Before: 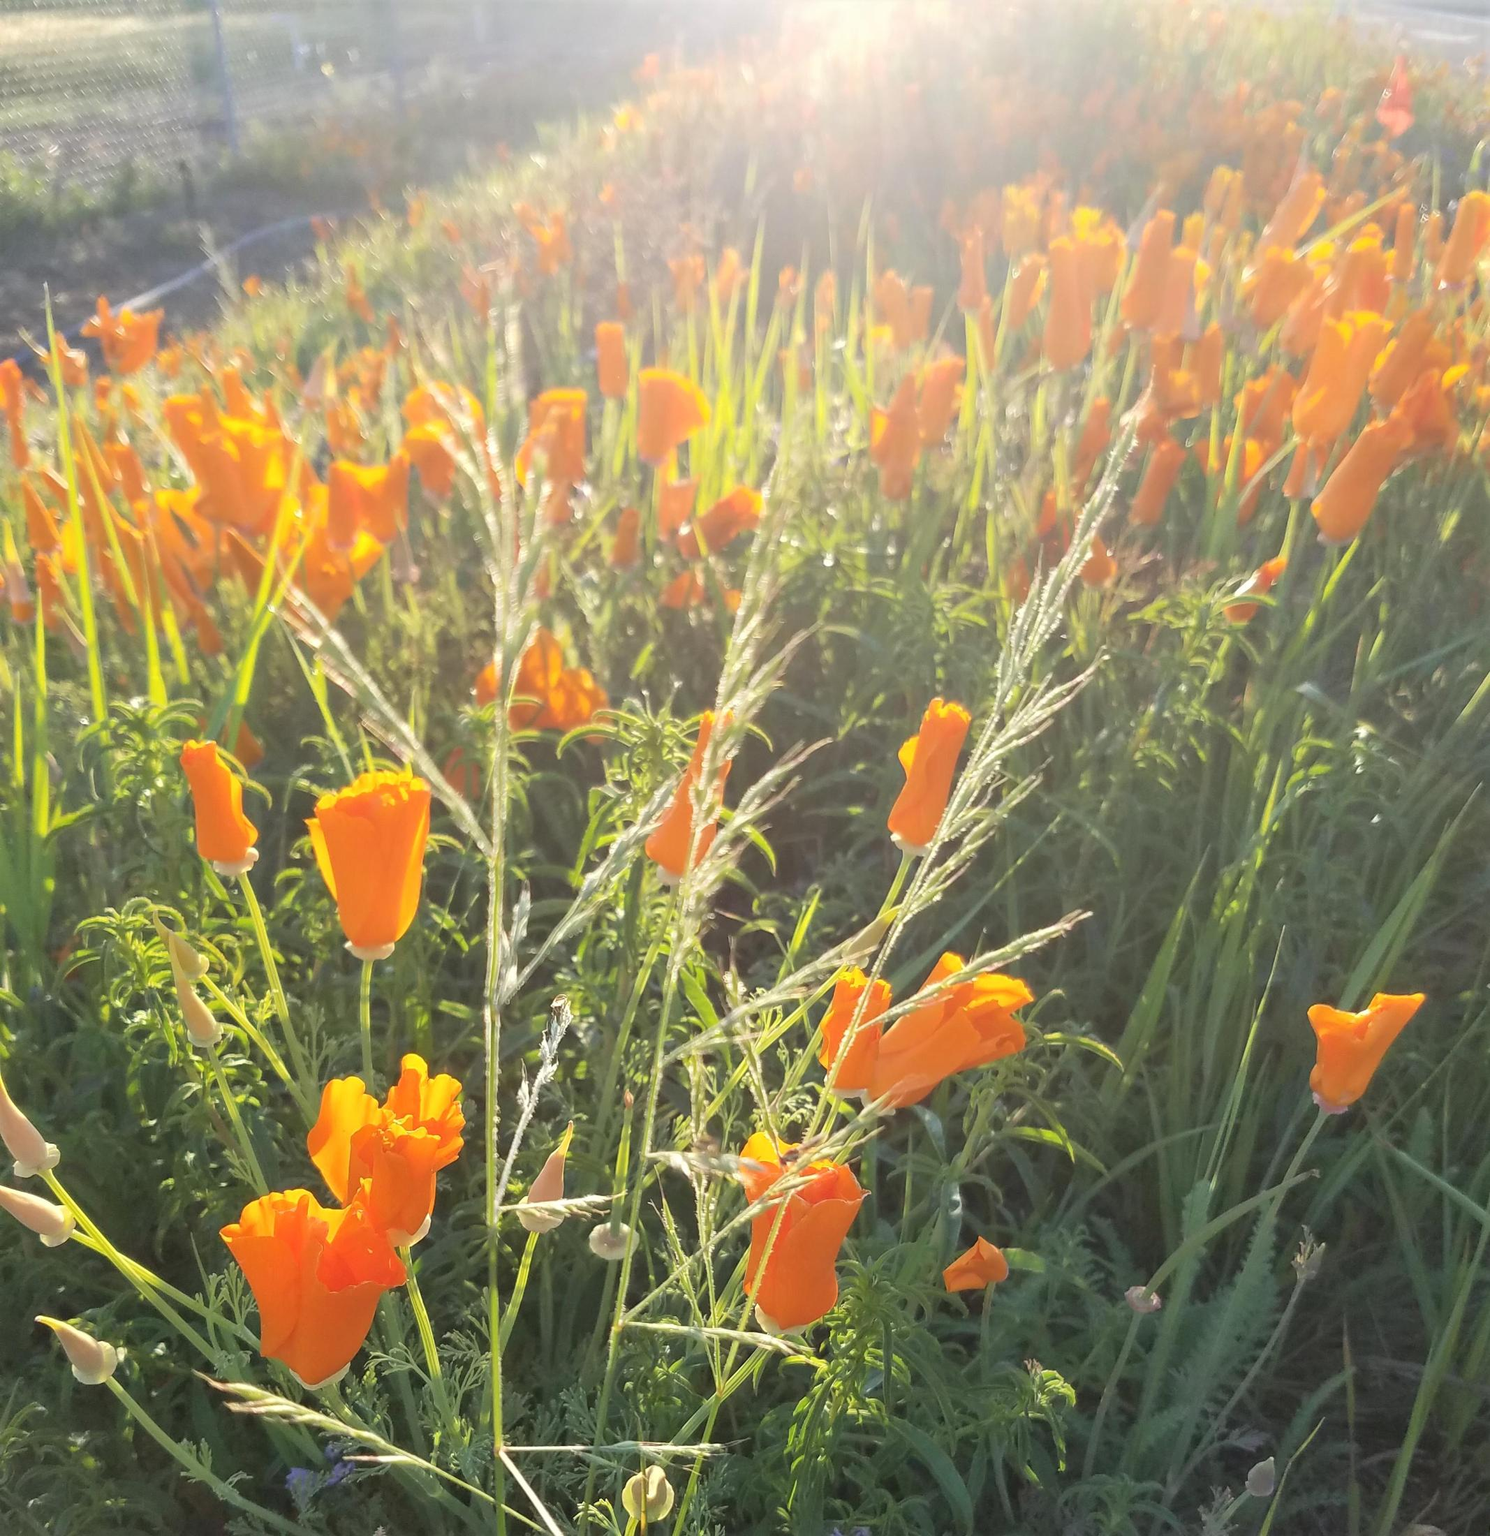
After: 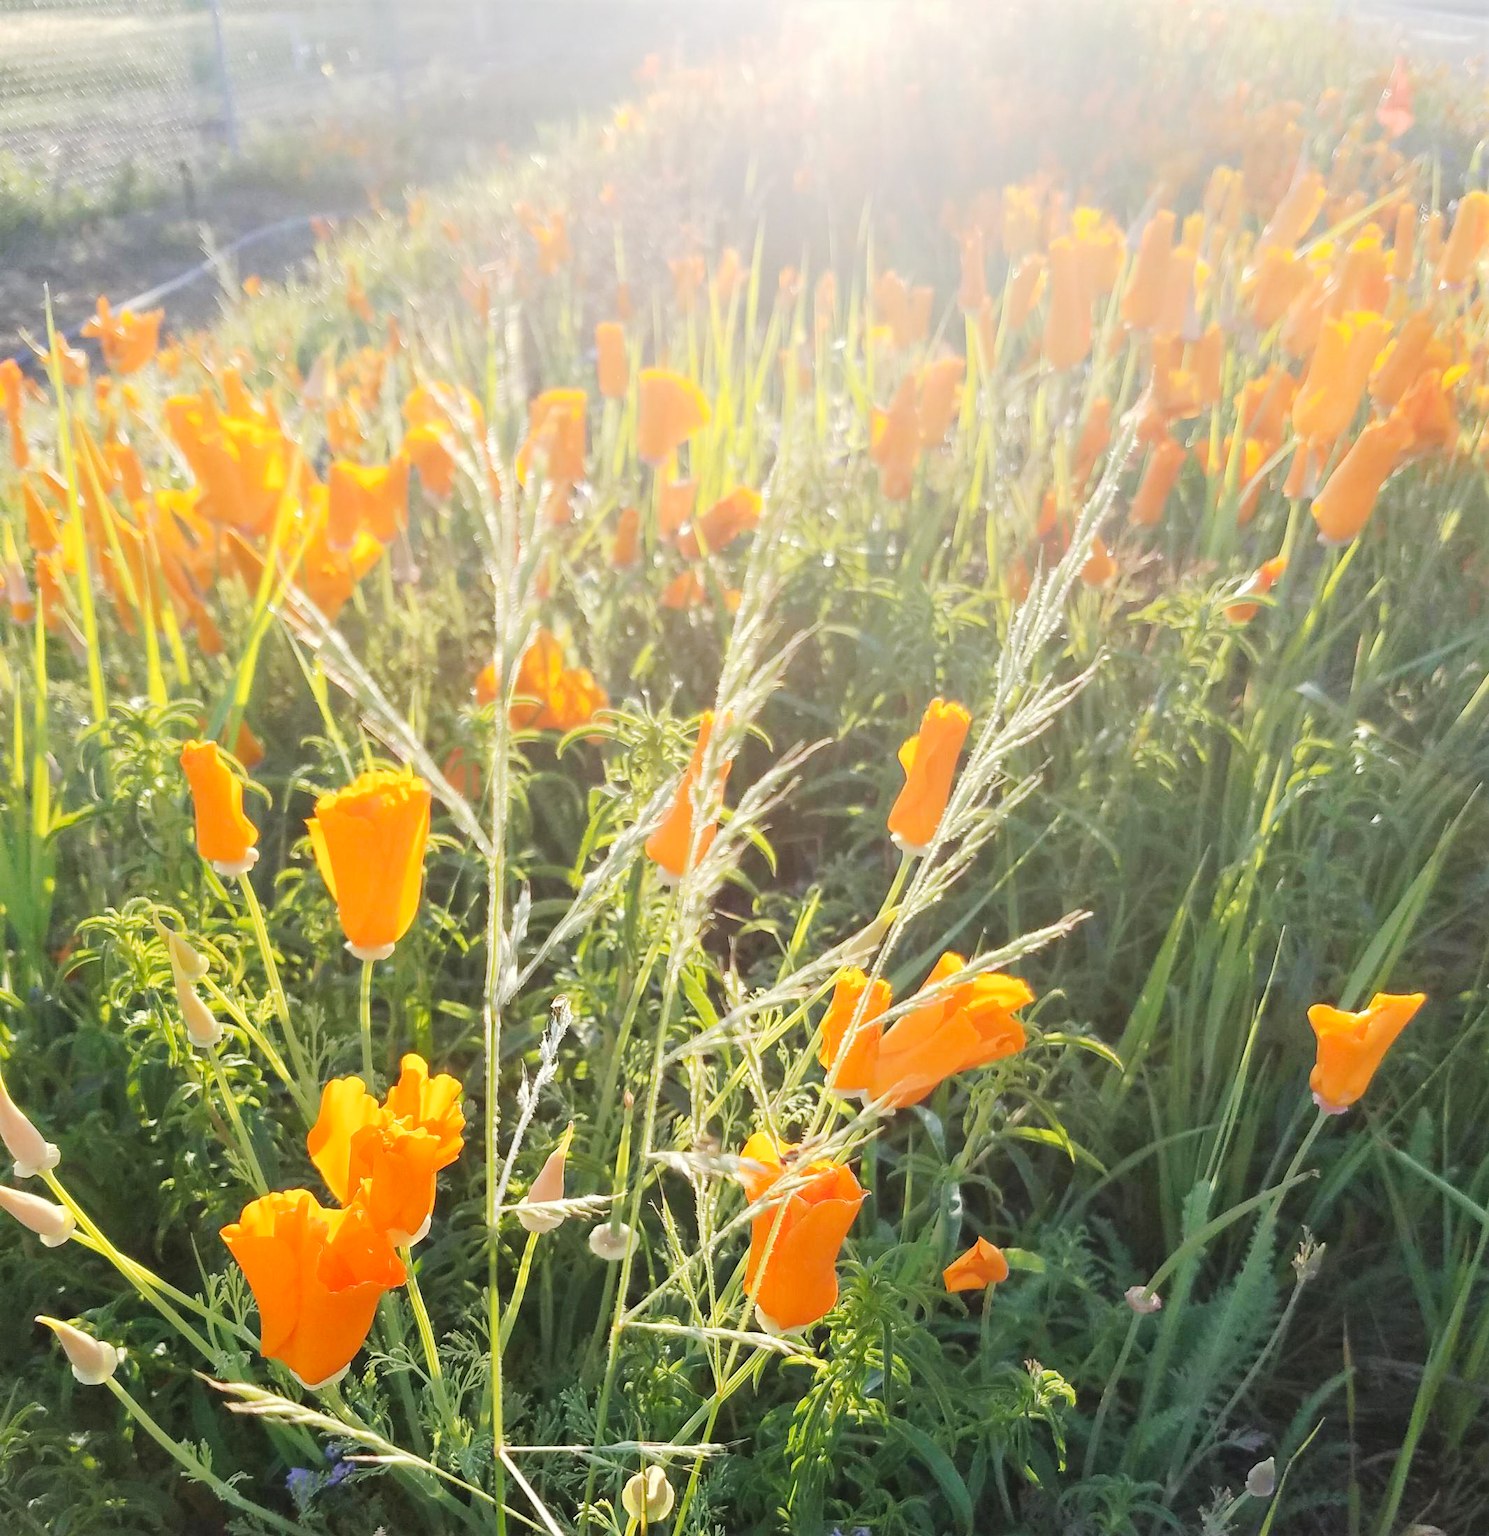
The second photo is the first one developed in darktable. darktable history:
tone curve: curves: ch0 [(0, 0) (0.003, 0.002) (0.011, 0.009) (0.025, 0.019) (0.044, 0.031) (0.069, 0.04) (0.1, 0.059) (0.136, 0.092) (0.177, 0.134) (0.224, 0.192) (0.277, 0.262) (0.335, 0.348) (0.399, 0.446) (0.468, 0.554) (0.543, 0.646) (0.623, 0.731) (0.709, 0.807) (0.801, 0.867) (0.898, 0.931) (1, 1)], preserve colors none
